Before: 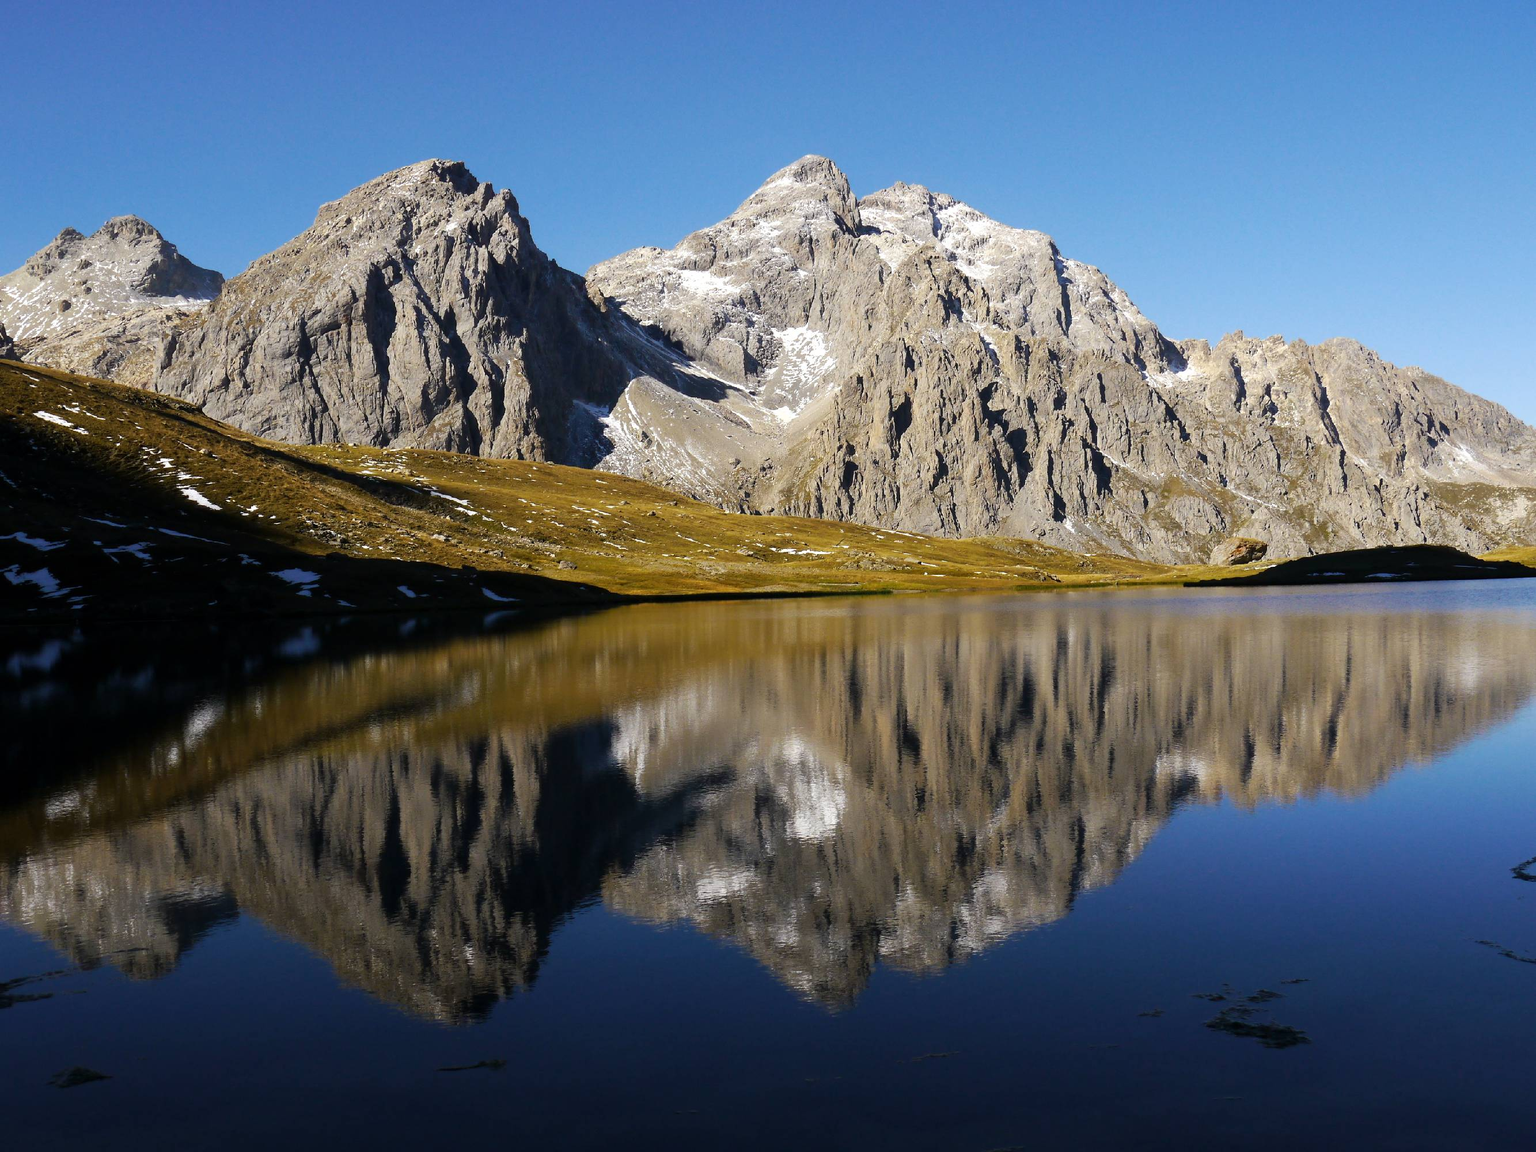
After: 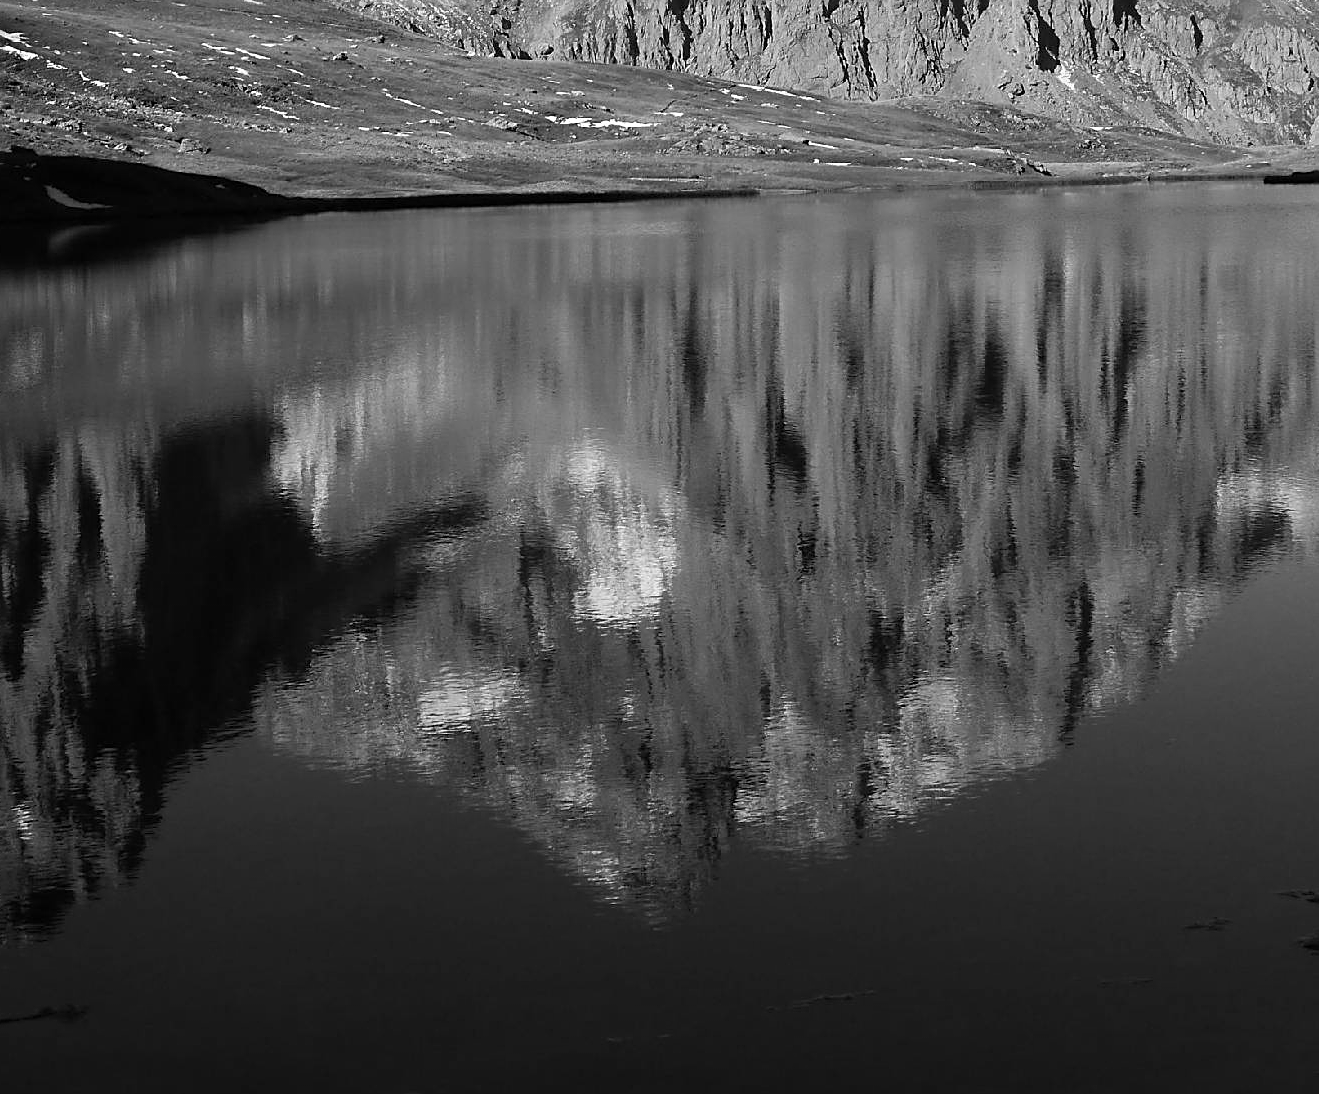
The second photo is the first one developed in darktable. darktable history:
crop: left 29.672%, top 41.786%, right 20.851%, bottom 3.487%
sharpen: on, module defaults
monochrome: a -71.75, b 75.82
